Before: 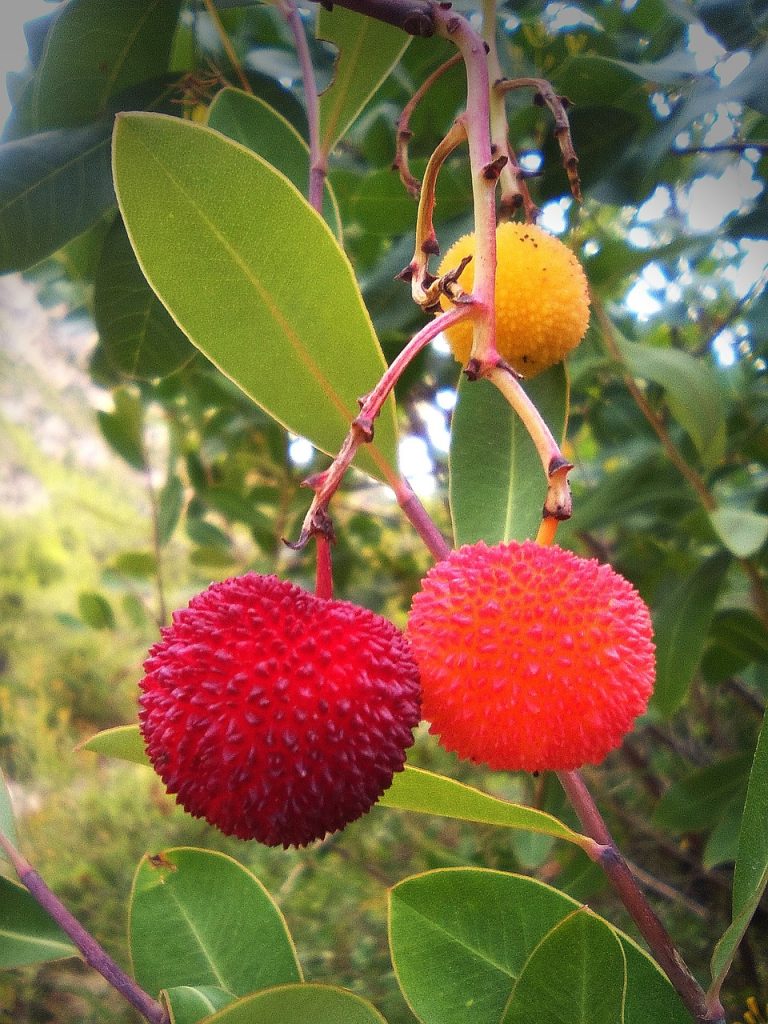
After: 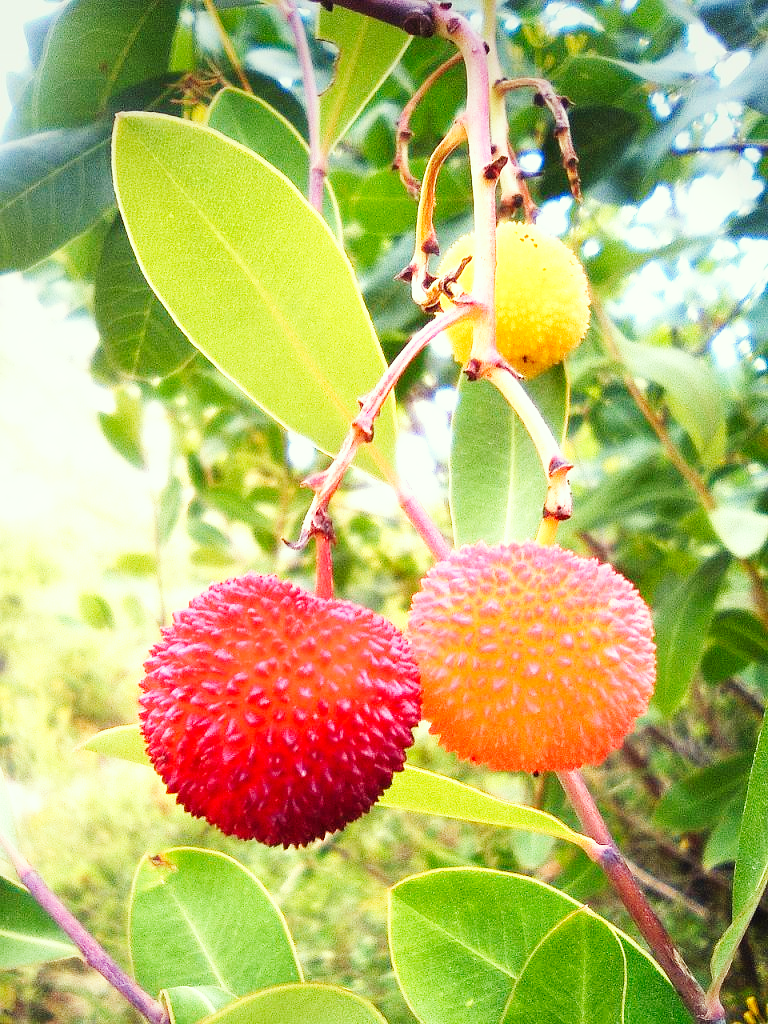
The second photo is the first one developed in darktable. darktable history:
exposure: exposure 0.6 EV, compensate highlight preservation false
base curve: curves: ch0 [(0, 0.003) (0.001, 0.002) (0.006, 0.004) (0.02, 0.022) (0.048, 0.086) (0.094, 0.234) (0.162, 0.431) (0.258, 0.629) (0.385, 0.8) (0.548, 0.918) (0.751, 0.988) (1, 1)], preserve colors none
color correction: highlights a* -4.73, highlights b* 5.06, saturation 0.97
